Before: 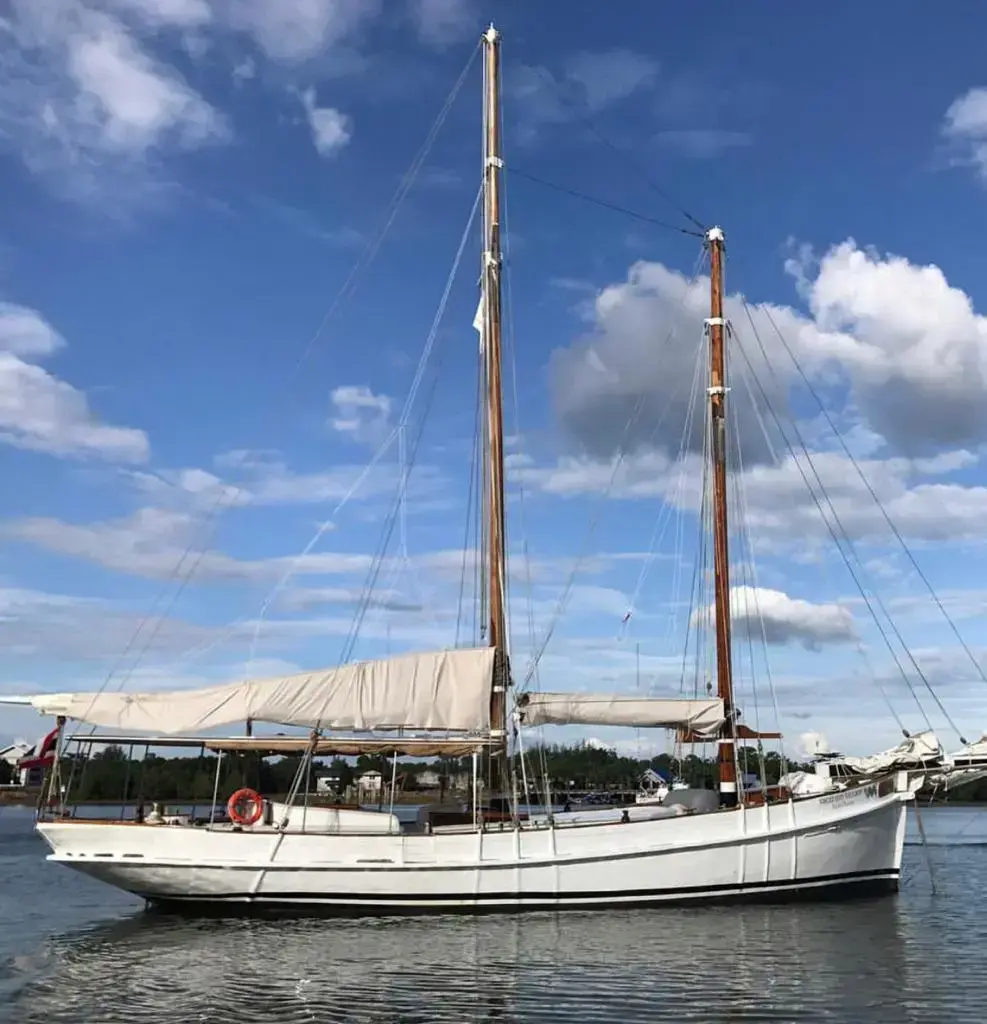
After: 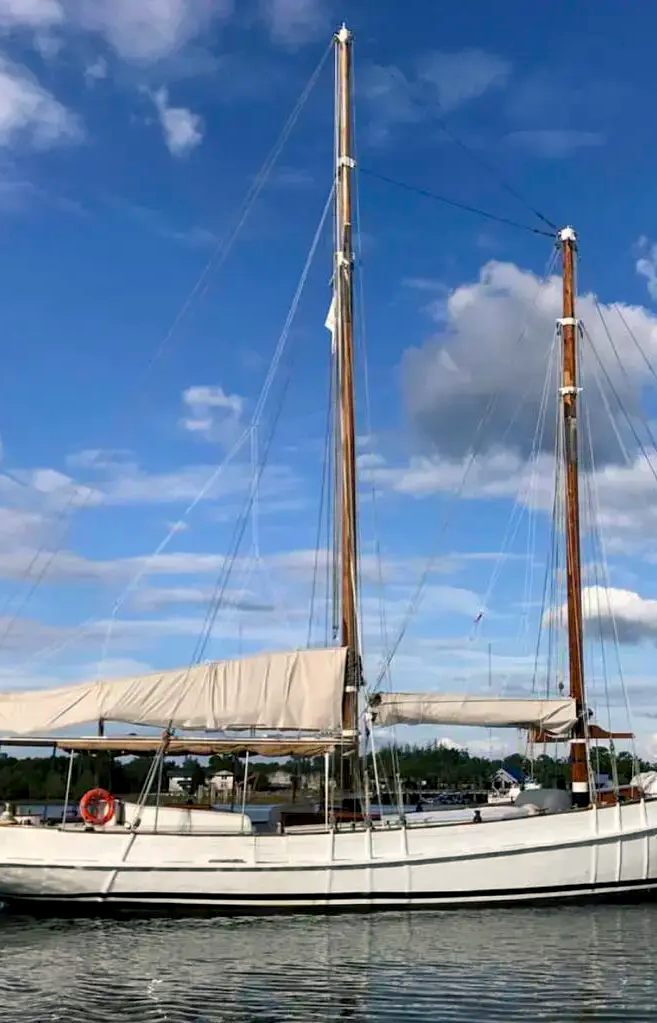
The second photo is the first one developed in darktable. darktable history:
crop and rotate: left 15.055%, right 18.278%
color balance rgb: shadows lift › chroma 2%, shadows lift › hue 217.2°, power › hue 60°, highlights gain › chroma 1%, highlights gain › hue 69.6°, global offset › luminance -0.5%, perceptual saturation grading › global saturation 15%, global vibrance 15%
